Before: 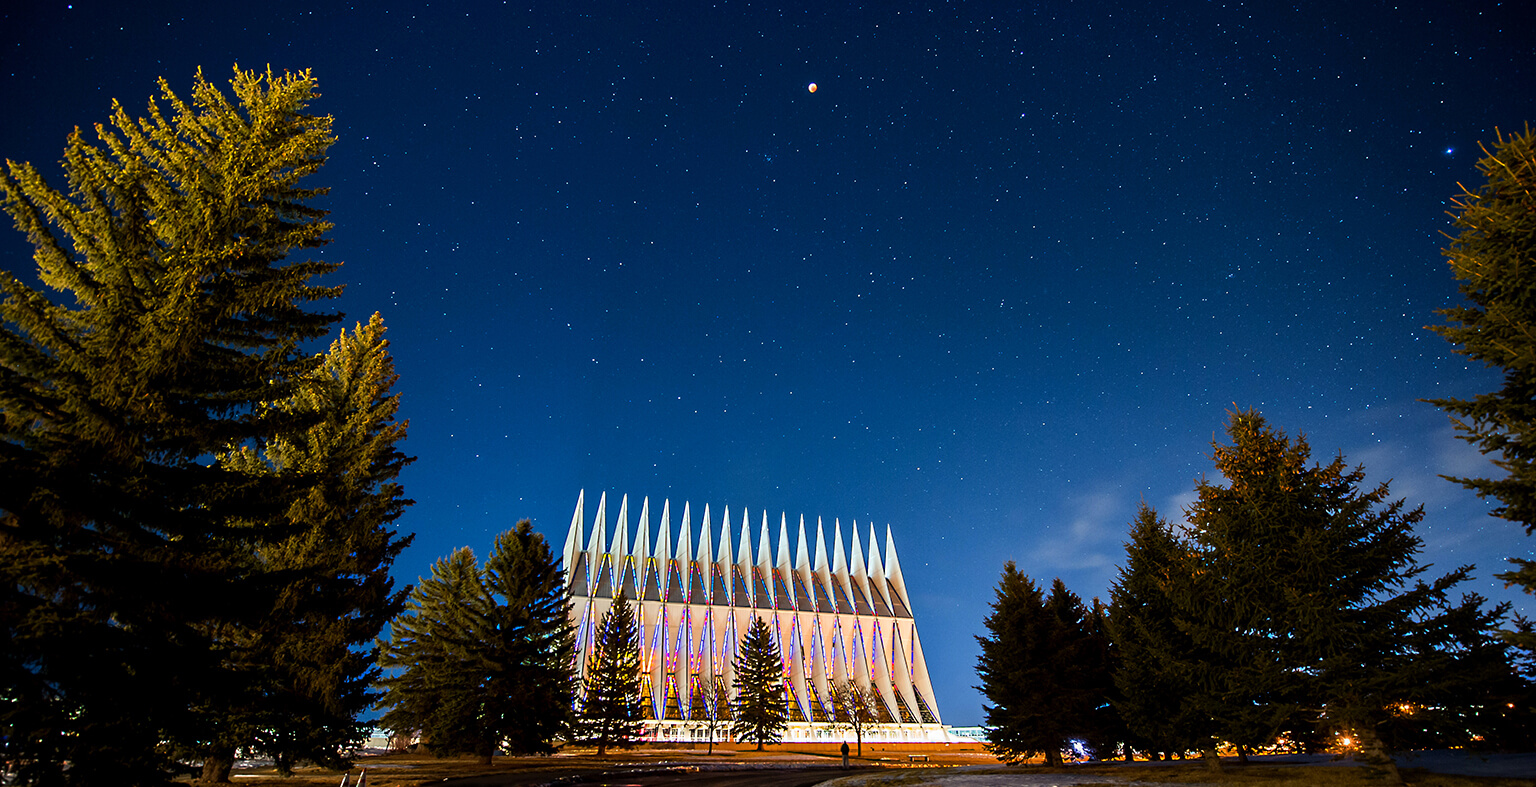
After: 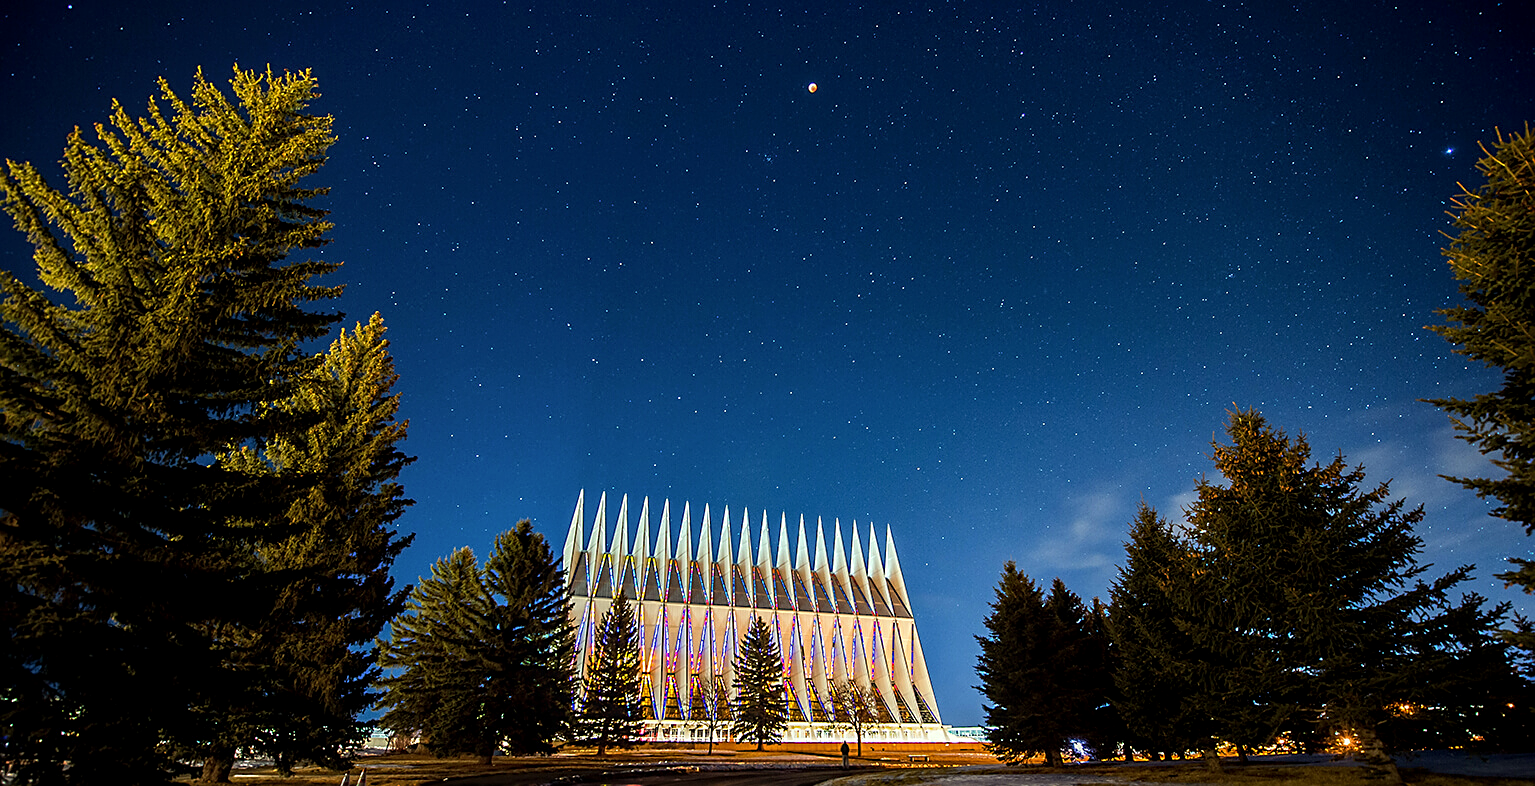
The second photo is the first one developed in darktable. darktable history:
sharpen: on, module defaults
local contrast: on, module defaults
color correction: highlights a* -4.47, highlights b* 6.95
